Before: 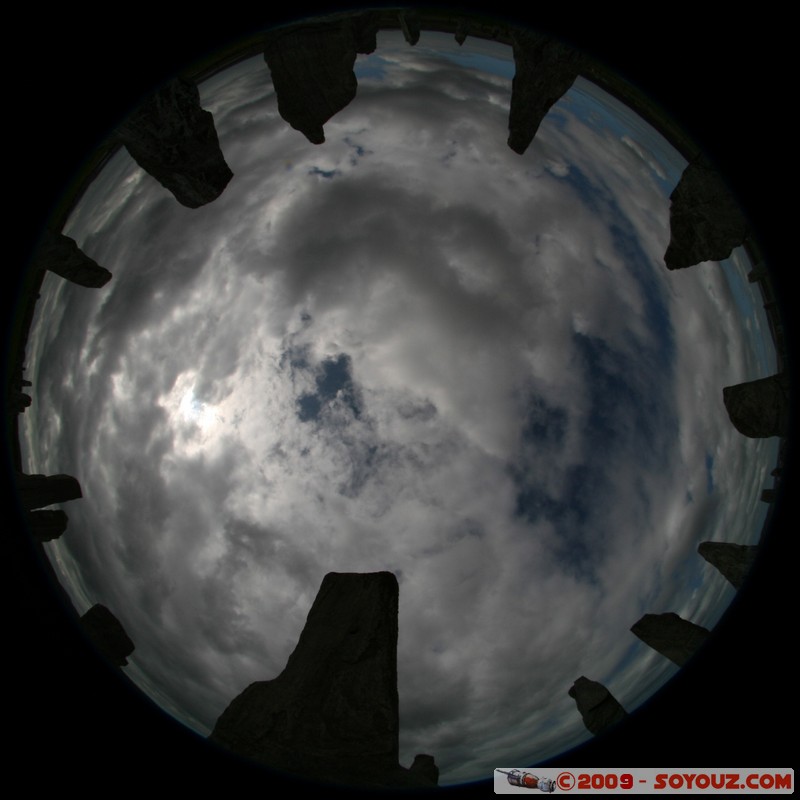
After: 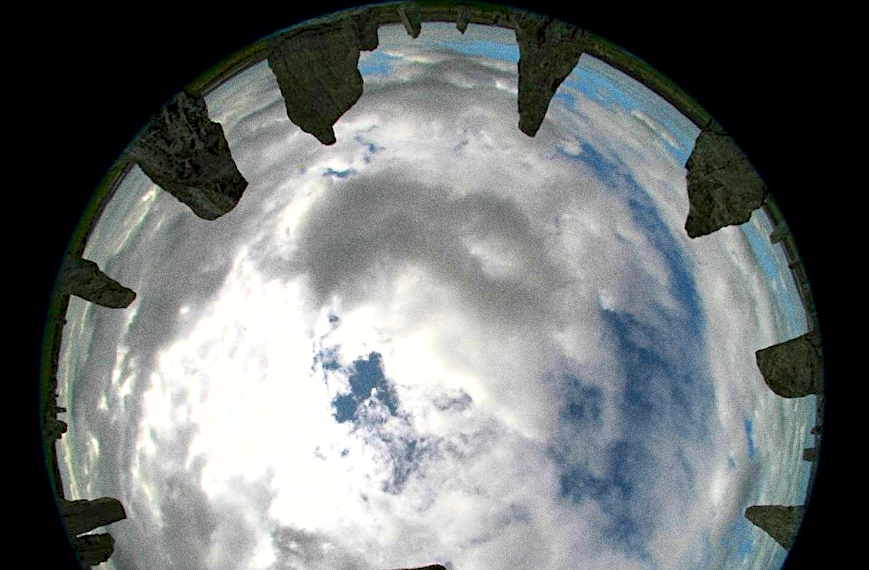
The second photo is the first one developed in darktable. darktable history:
crop and rotate: top 4.848%, bottom 29.503%
grain: coarseness 0.09 ISO, strength 40%
contrast brightness saturation: contrast 0.24, brightness 0.26, saturation 0.39
sharpen: on, module defaults
exposure: black level correction 0.001, exposure 1.84 EV, compensate highlight preservation false
shadows and highlights: shadows 40, highlights -60
rotate and perspective: rotation -5.2°, automatic cropping off
